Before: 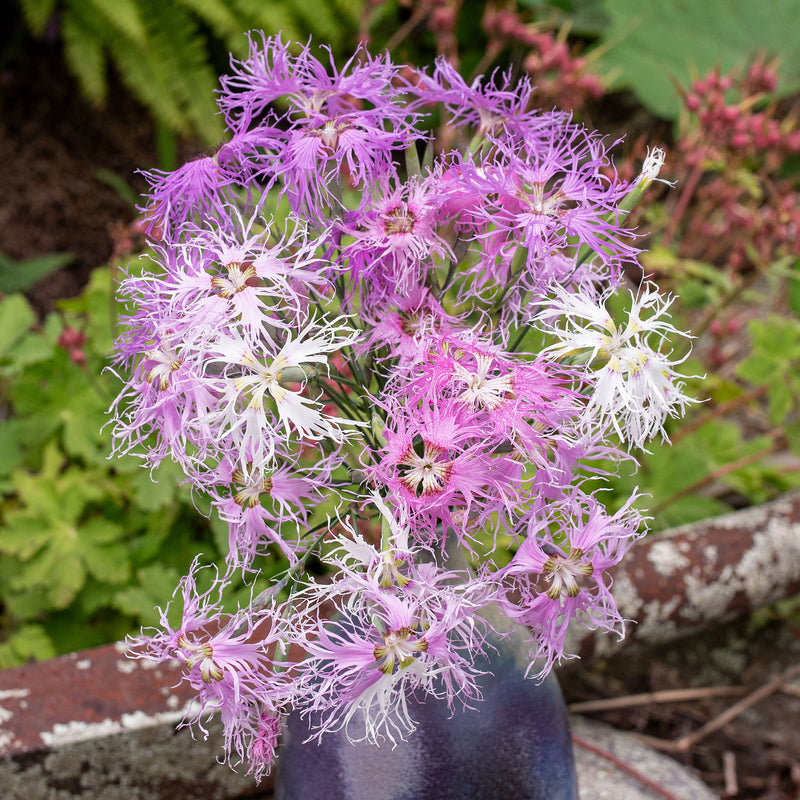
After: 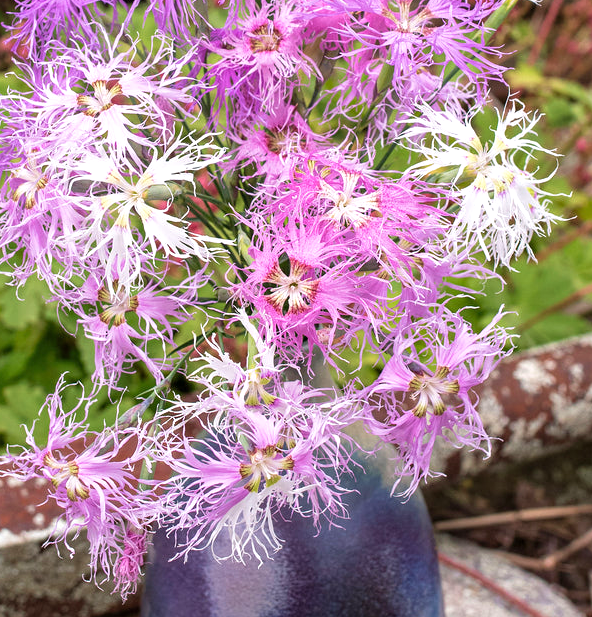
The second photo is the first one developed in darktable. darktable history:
tone equalizer: on, module defaults
exposure: exposure 0.3 EV, compensate highlight preservation false
velvia: on, module defaults
crop: left 16.871%, top 22.857%, right 9.116%
rotate and perspective: automatic cropping off
